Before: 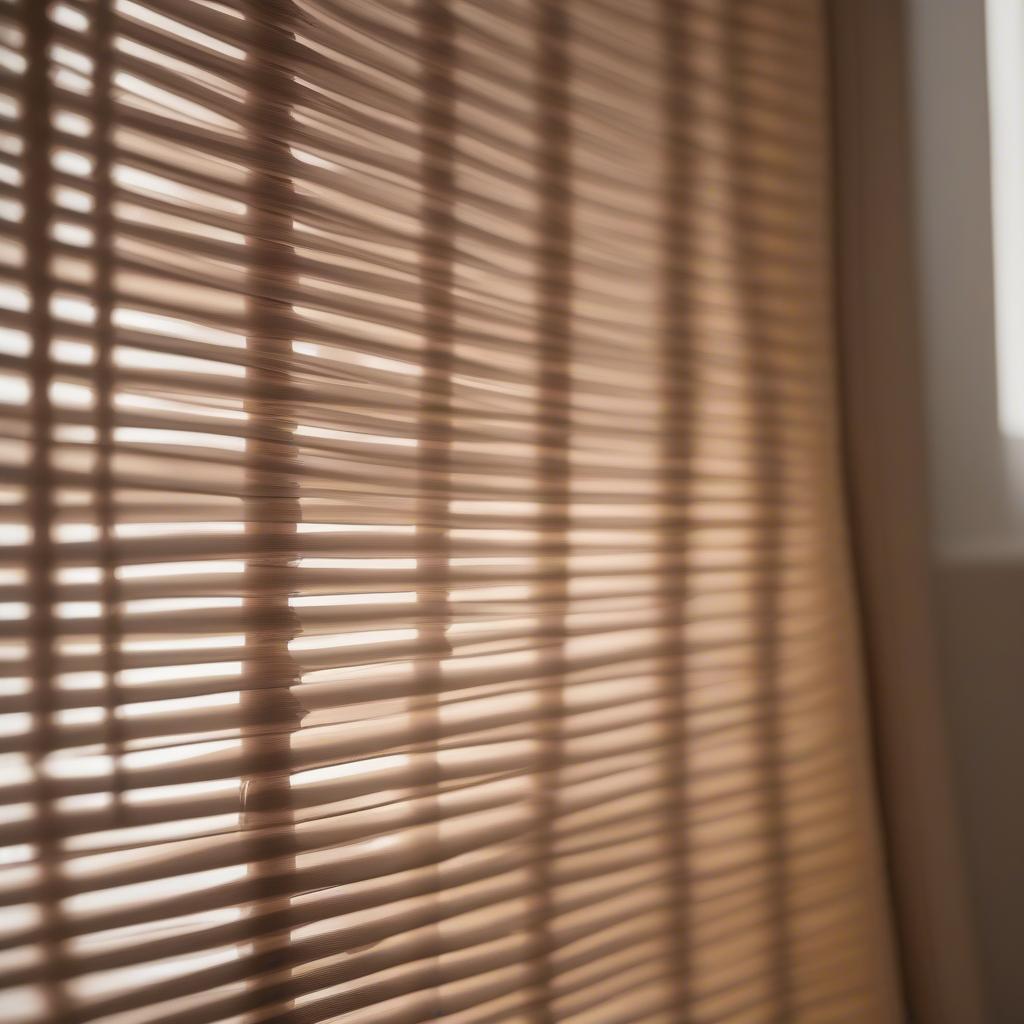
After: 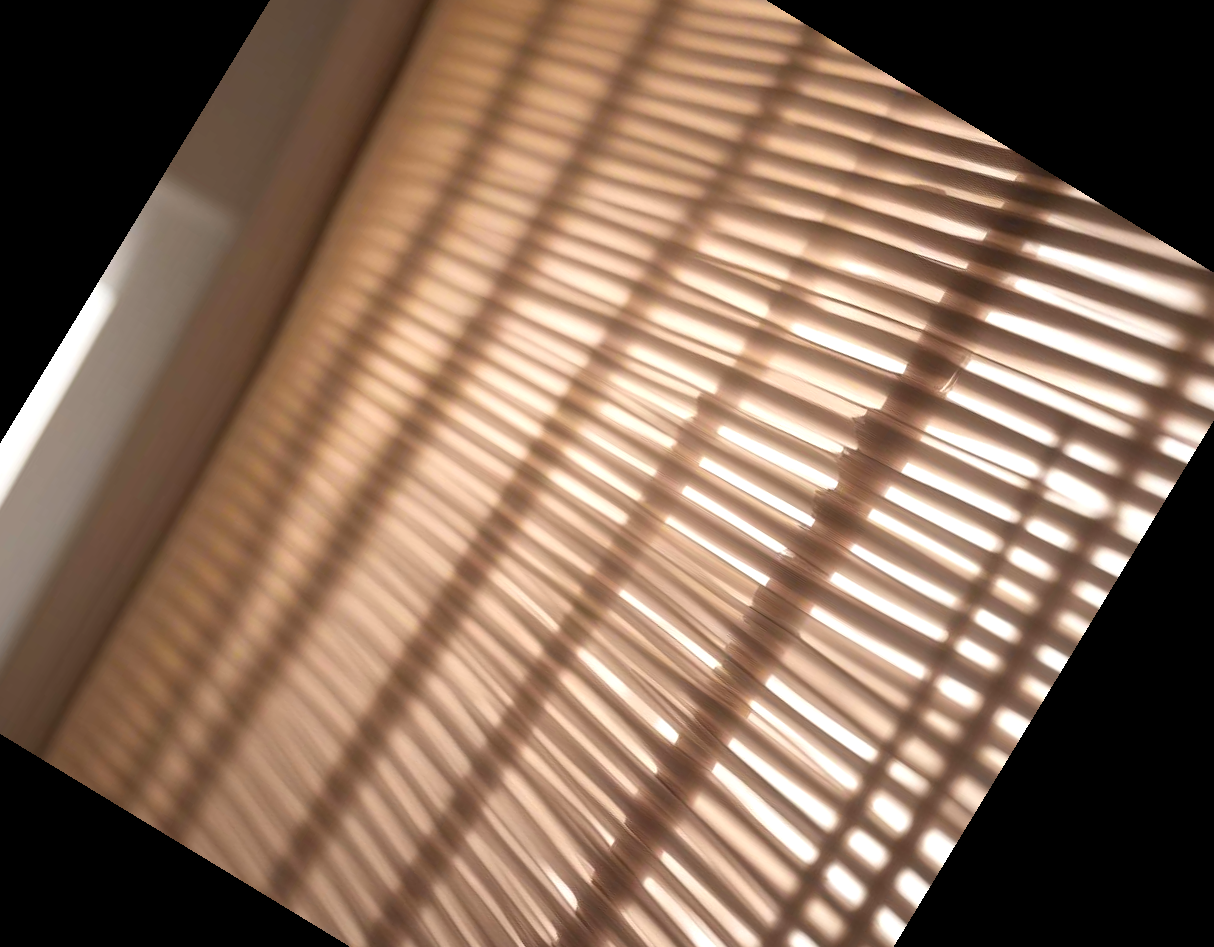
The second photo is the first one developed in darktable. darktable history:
crop and rotate: angle 148.68°, left 9.111%, top 15.603%, right 4.588%, bottom 17.041%
exposure: black level correction 0.001, exposure 0.5 EV, compensate exposure bias true, compensate highlight preservation false
